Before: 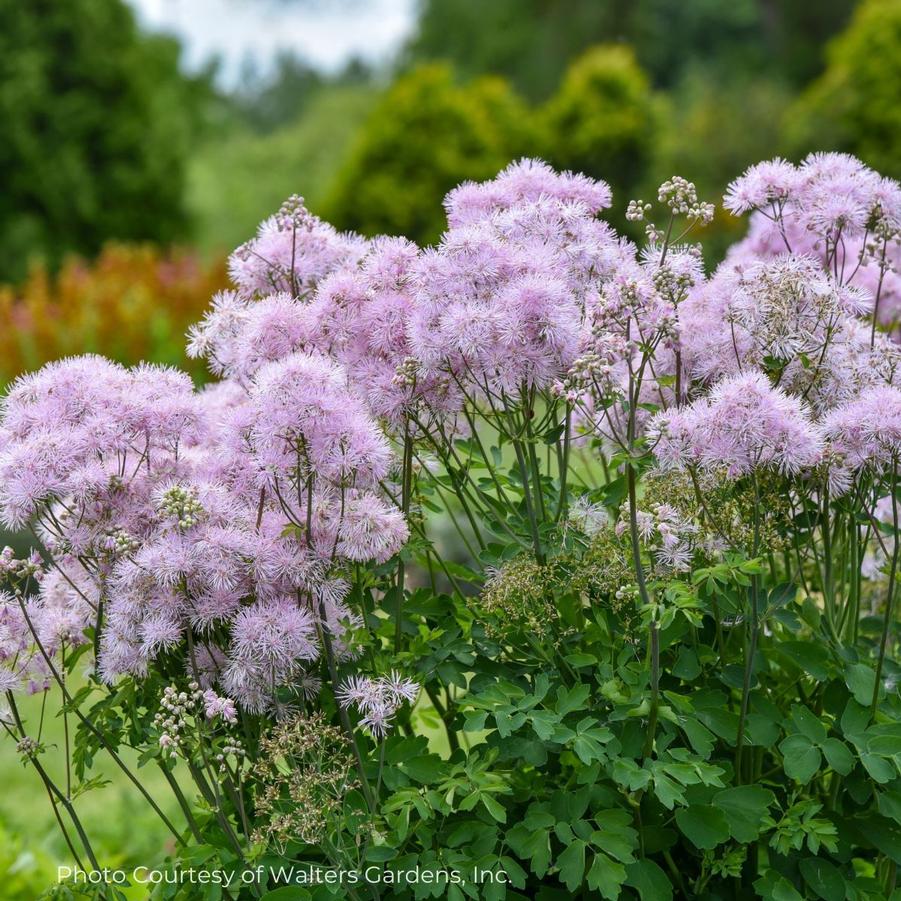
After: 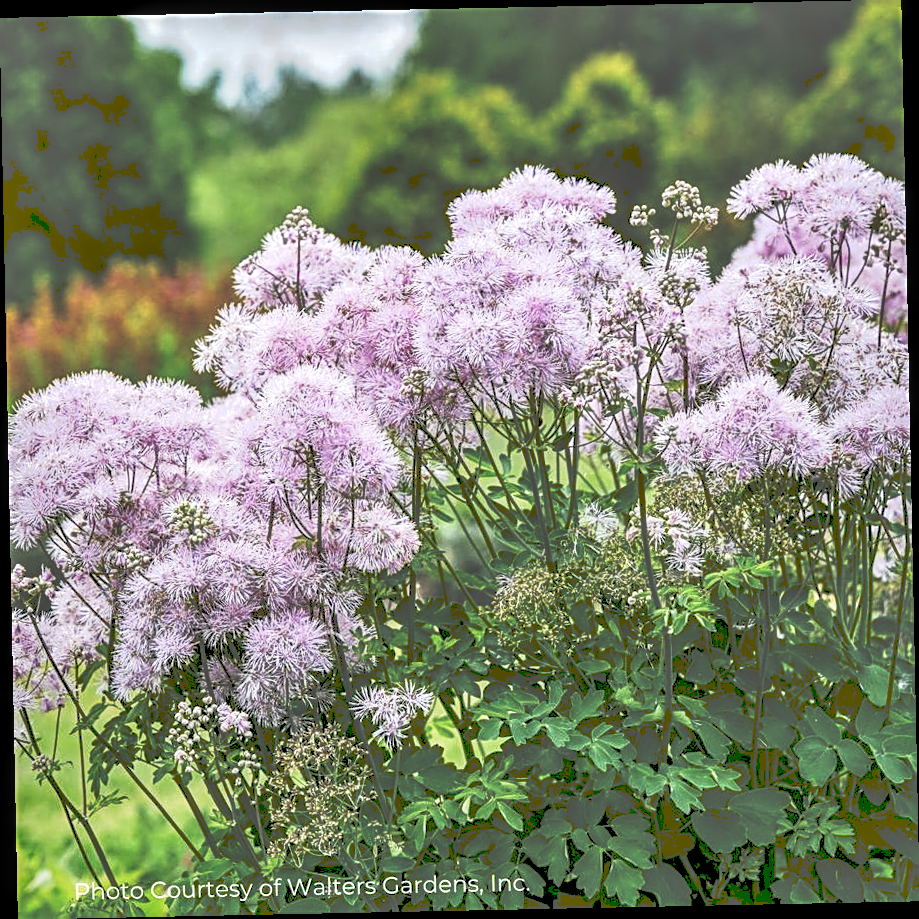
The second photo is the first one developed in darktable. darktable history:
local contrast: detail 150%
sharpen: radius 2.584, amount 0.688
exposure: black level correction 0.005, exposure 0.001 EV, compensate highlight preservation false
rotate and perspective: rotation -1.17°, automatic cropping off
tone curve: curves: ch0 [(0, 0) (0.003, 0.345) (0.011, 0.345) (0.025, 0.345) (0.044, 0.349) (0.069, 0.353) (0.1, 0.356) (0.136, 0.359) (0.177, 0.366) (0.224, 0.378) (0.277, 0.398) (0.335, 0.429) (0.399, 0.476) (0.468, 0.545) (0.543, 0.624) (0.623, 0.721) (0.709, 0.811) (0.801, 0.876) (0.898, 0.913) (1, 1)], preserve colors none
shadows and highlights: shadows 25, highlights -25
